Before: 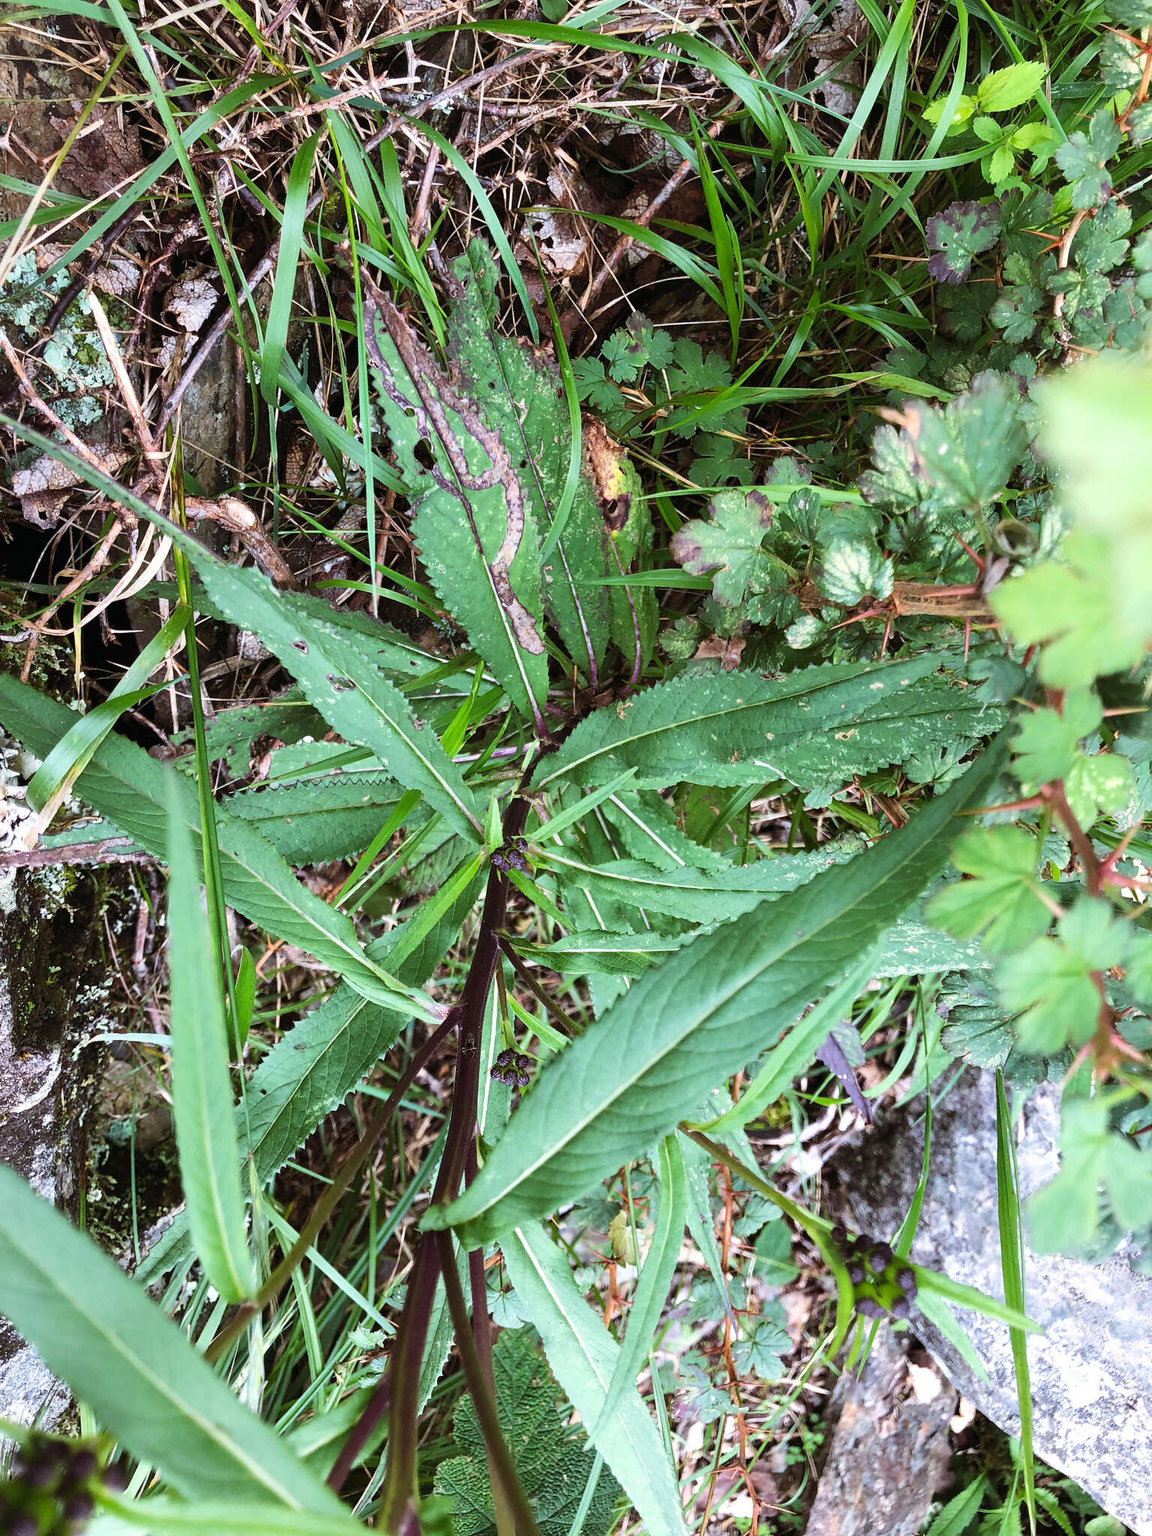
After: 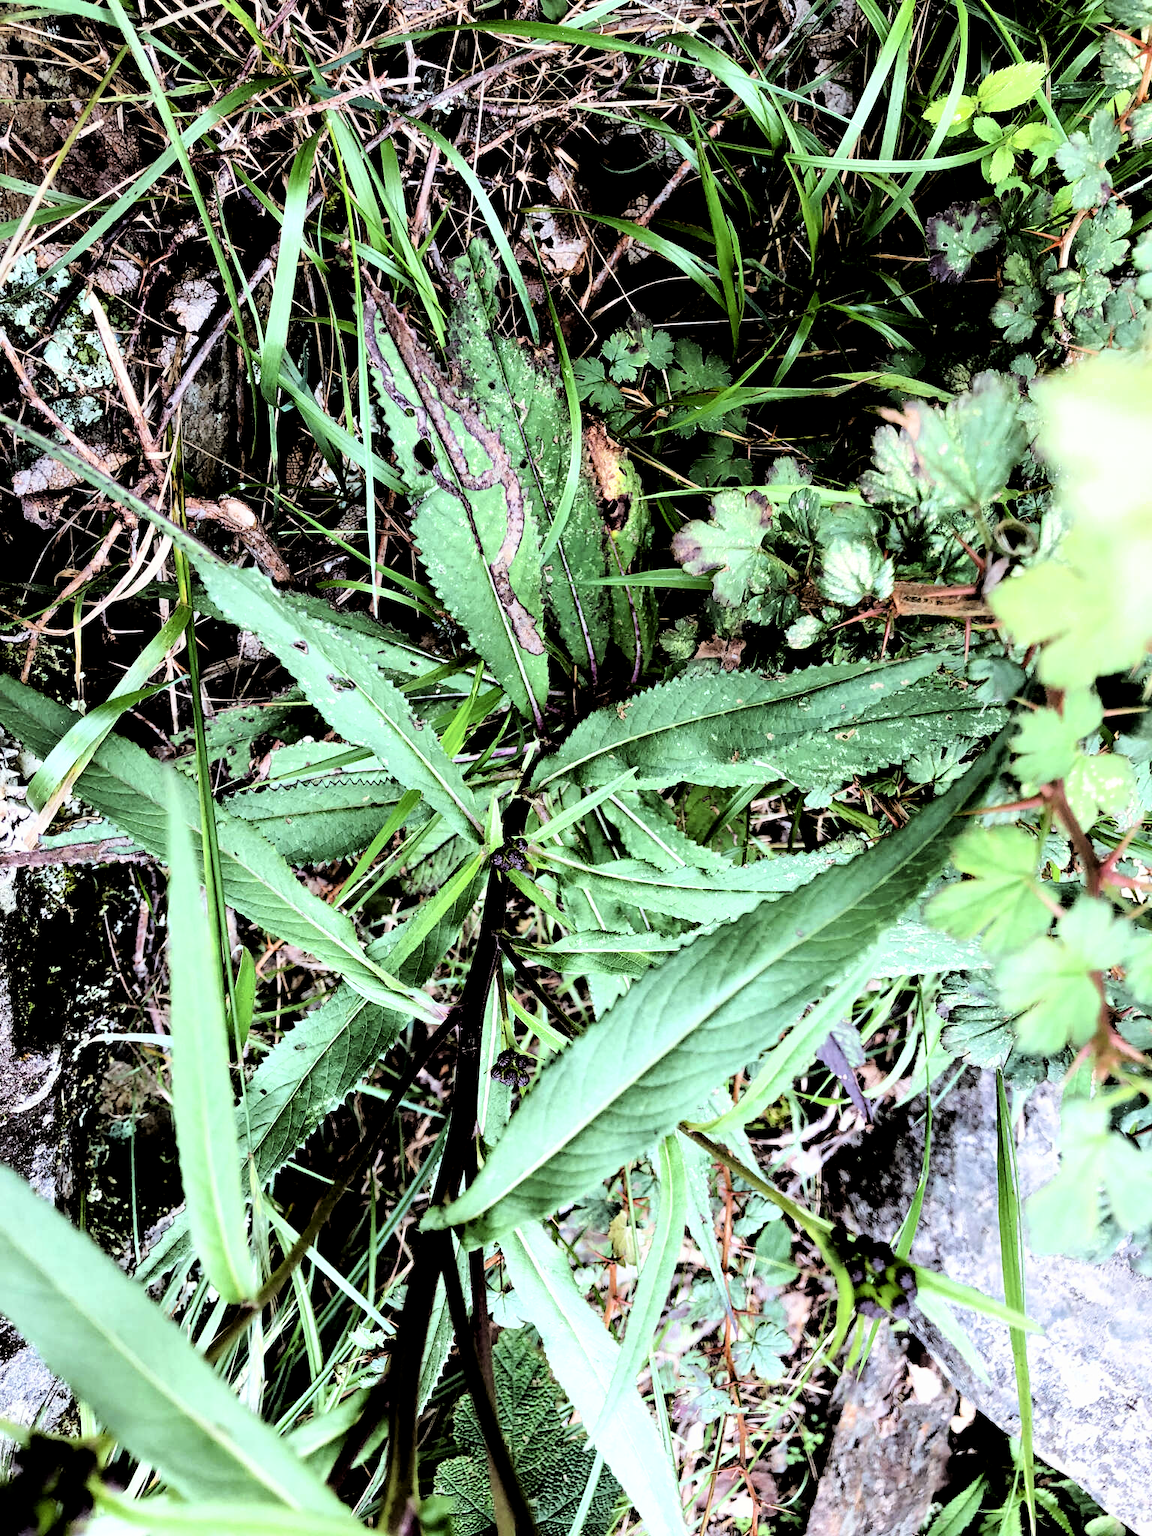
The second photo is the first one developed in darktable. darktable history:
color zones: curves: ch0 [(0.25, 0.5) (0.463, 0.627) (0.484, 0.637) (0.75, 0.5)]
filmic rgb: middle gray luminance 13.77%, black relative exposure -2.03 EV, white relative exposure 3.09 EV, threshold 3 EV, target black luminance 0%, hardness 1.78, latitude 58.64%, contrast 1.745, highlights saturation mix 5.8%, shadows ↔ highlights balance -36.84%, color science v6 (2022), enable highlight reconstruction true
